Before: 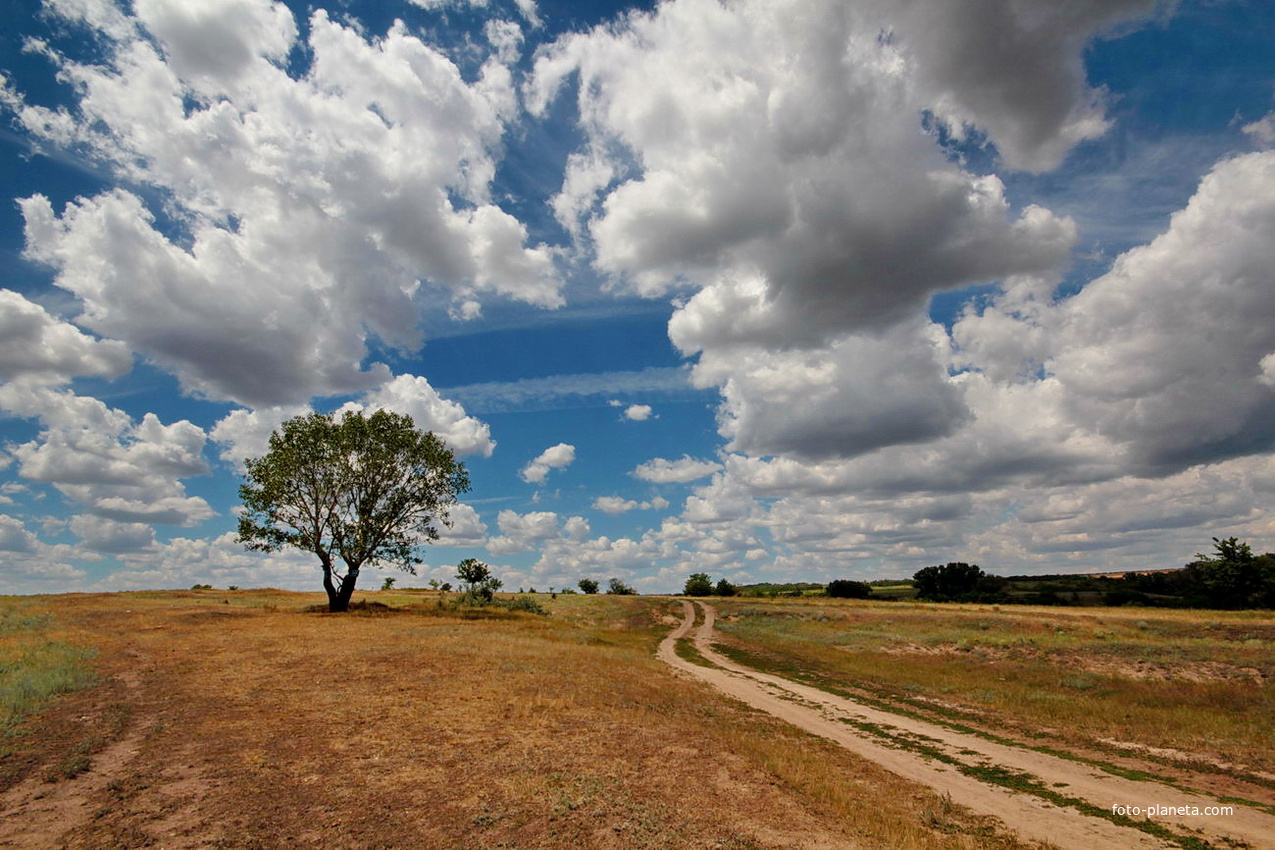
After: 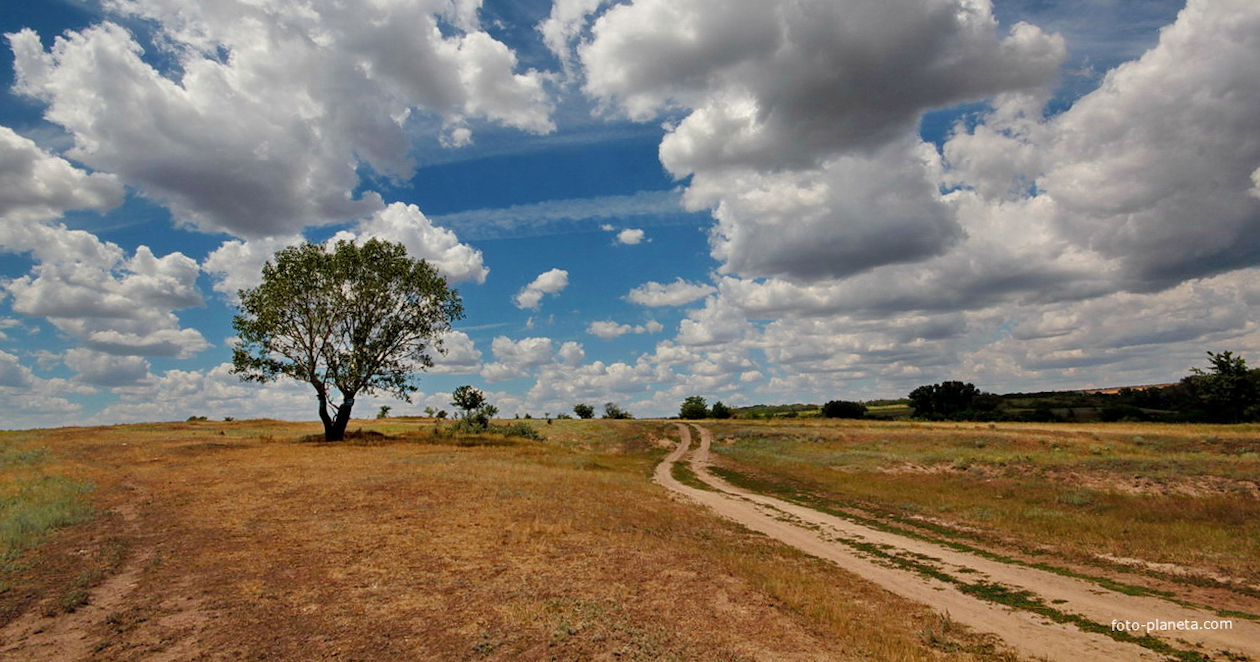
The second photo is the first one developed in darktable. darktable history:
rotate and perspective: rotation -1°, crop left 0.011, crop right 0.989, crop top 0.025, crop bottom 0.975
shadows and highlights: radius 125.46, shadows 21.19, highlights -21.19, low approximation 0.01
crop and rotate: top 19.998%
